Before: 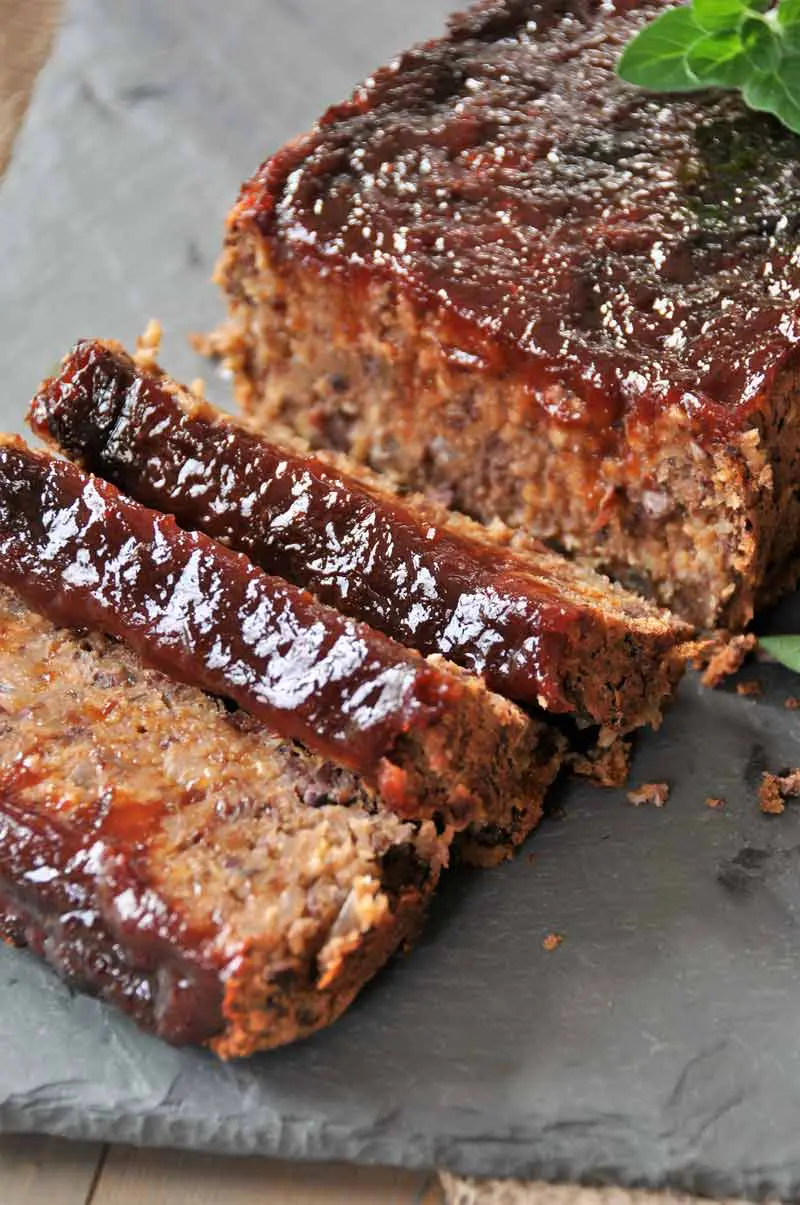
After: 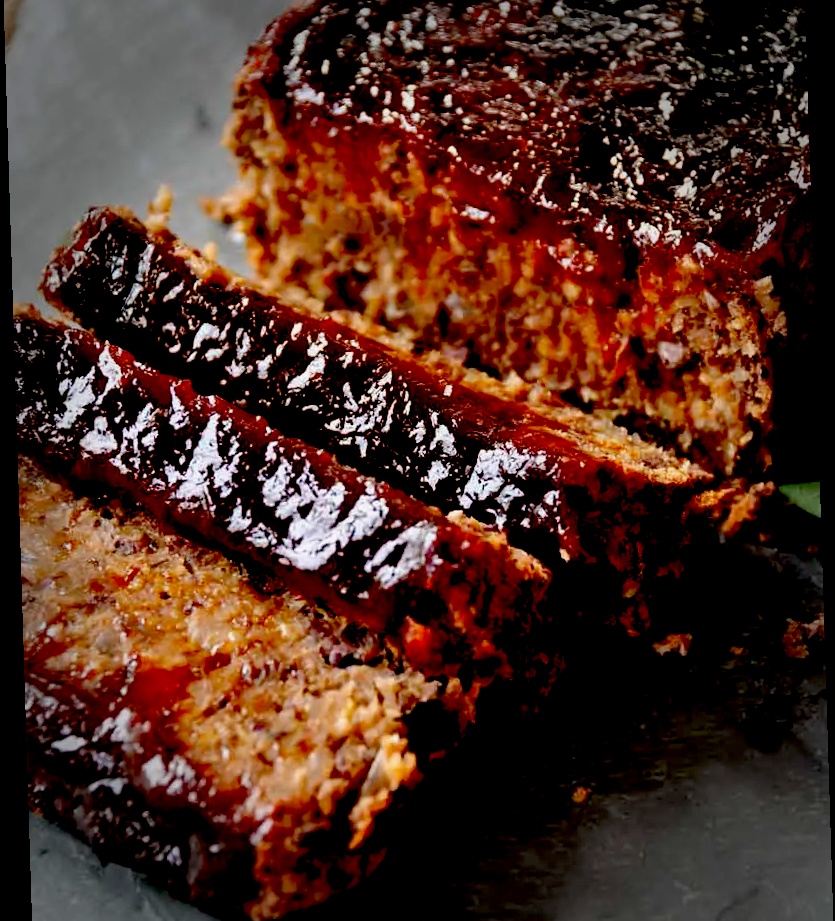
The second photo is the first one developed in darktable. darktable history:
vignetting: fall-off start 66.7%, fall-off radius 39.74%, brightness -0.576, saturation -0.258, automatic ratio true, width/height ratio 0.671, dithering 16-bit output
rotate and perspective: rotation -1.77°, lens shift (horizontal) 0.004, automatic cropping off
crop and rotate: top 12.5%, bottom 12.5%
exposure: black level correction 0.1, exposure -0.092 EV, compensate highlight preservation false
